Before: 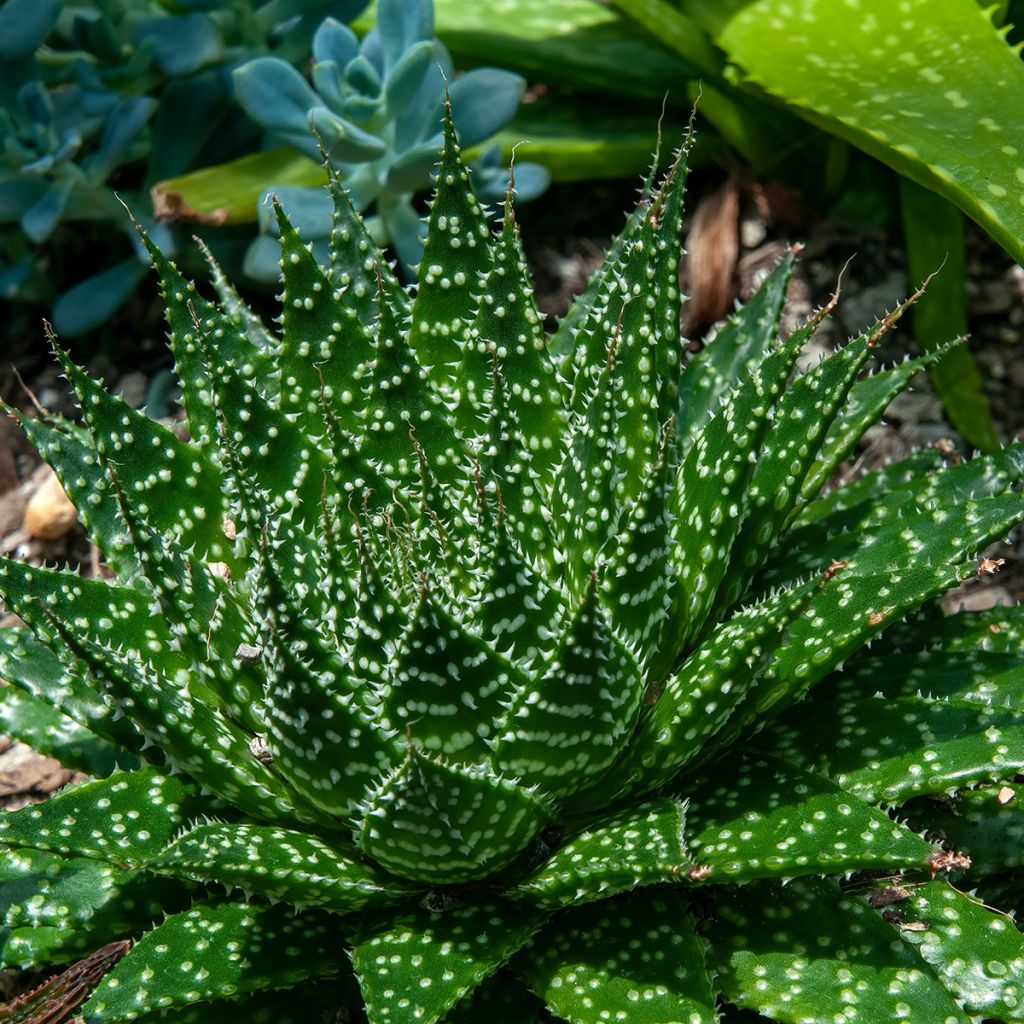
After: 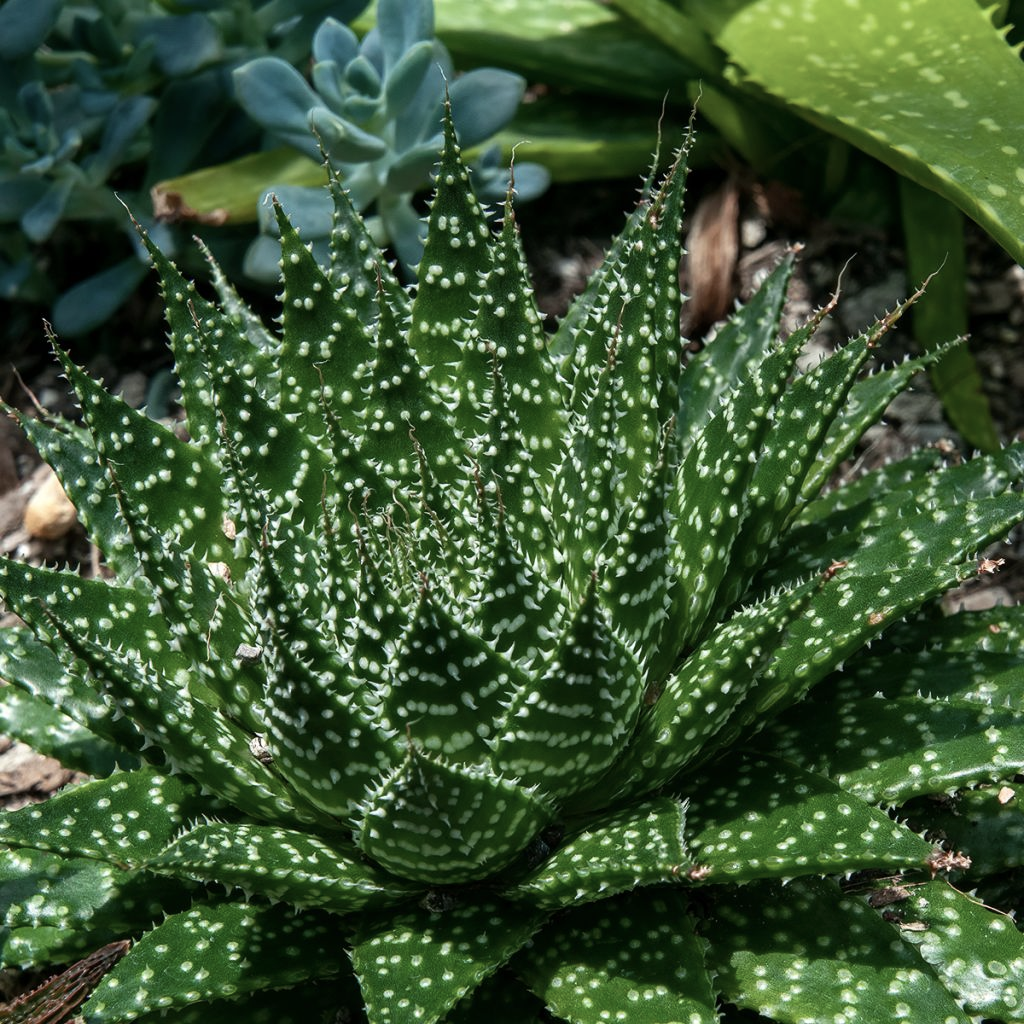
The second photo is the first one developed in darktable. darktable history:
contrast brightness saturation: contrast 0.104, saturation -0.285
